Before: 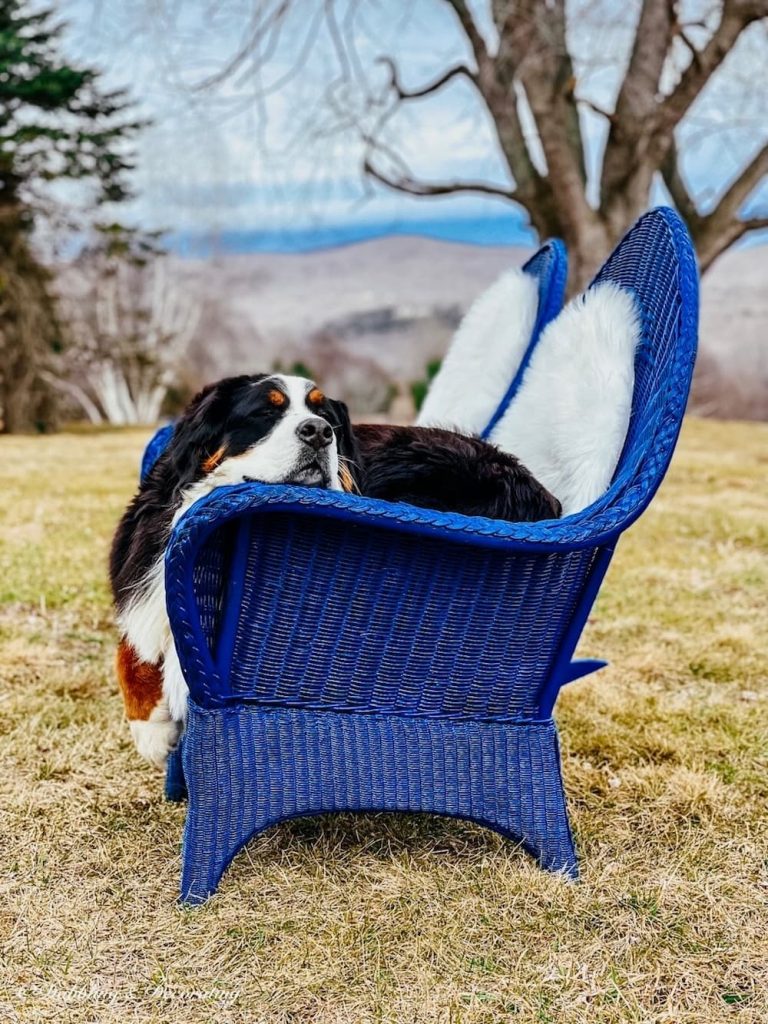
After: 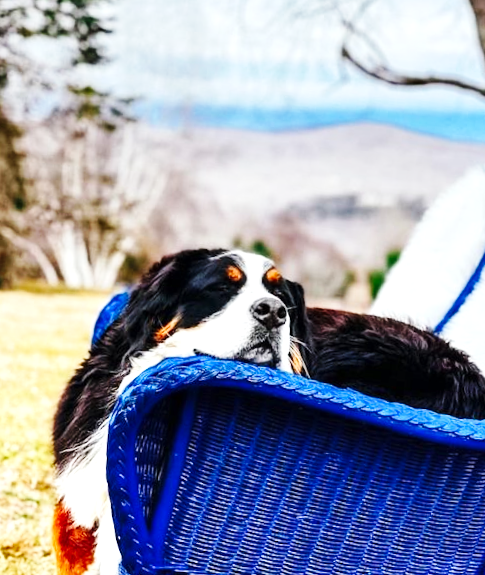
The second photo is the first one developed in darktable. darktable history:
exposure: exposure 0.943 EV, compensate highlight preservation false
base curve: curves: ch0 [(0, 0) (0.032, 0.025) (0.121, 0.166) (0.206, 0.329) (0.605, 0.79) (1, 1)], preserve colors none
graduated density: rotation -0.352°, offset 57.64
crop and rotate: angle -4.99°, left 2.122%, top 6.945%, right 27.566%, bottom 30.519%
